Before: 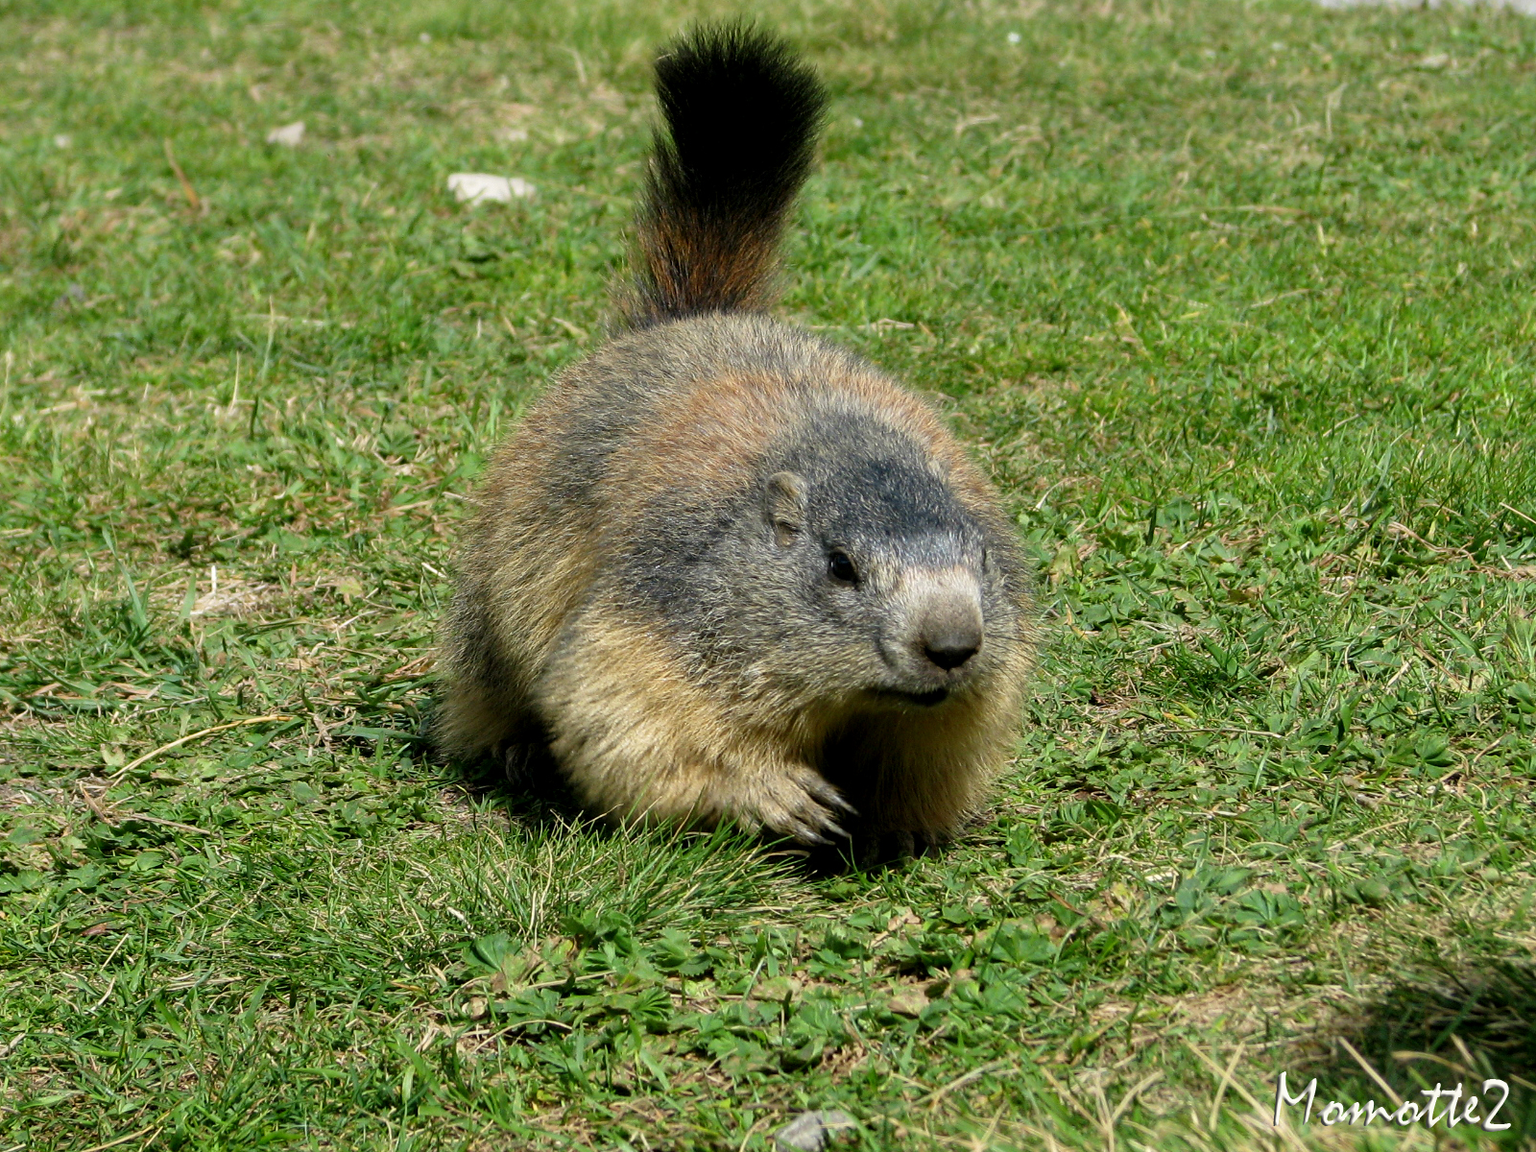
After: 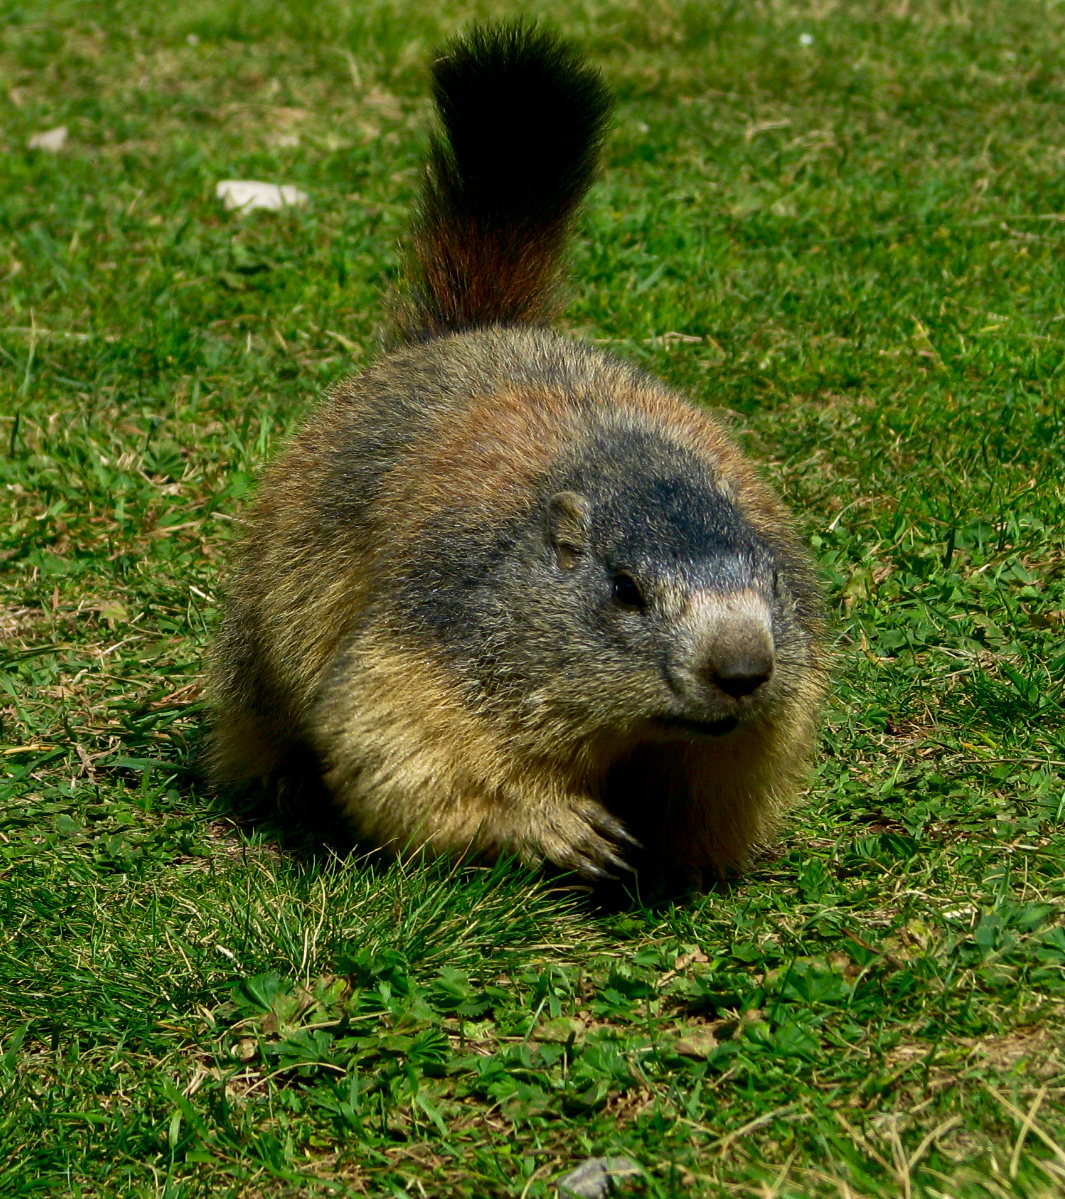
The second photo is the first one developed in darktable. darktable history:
contrast brightness saturation: brightness -0.248, saturation 0.205
crop and rotate: left 15.644%, right 17.733%
velvia: on, module defaults
